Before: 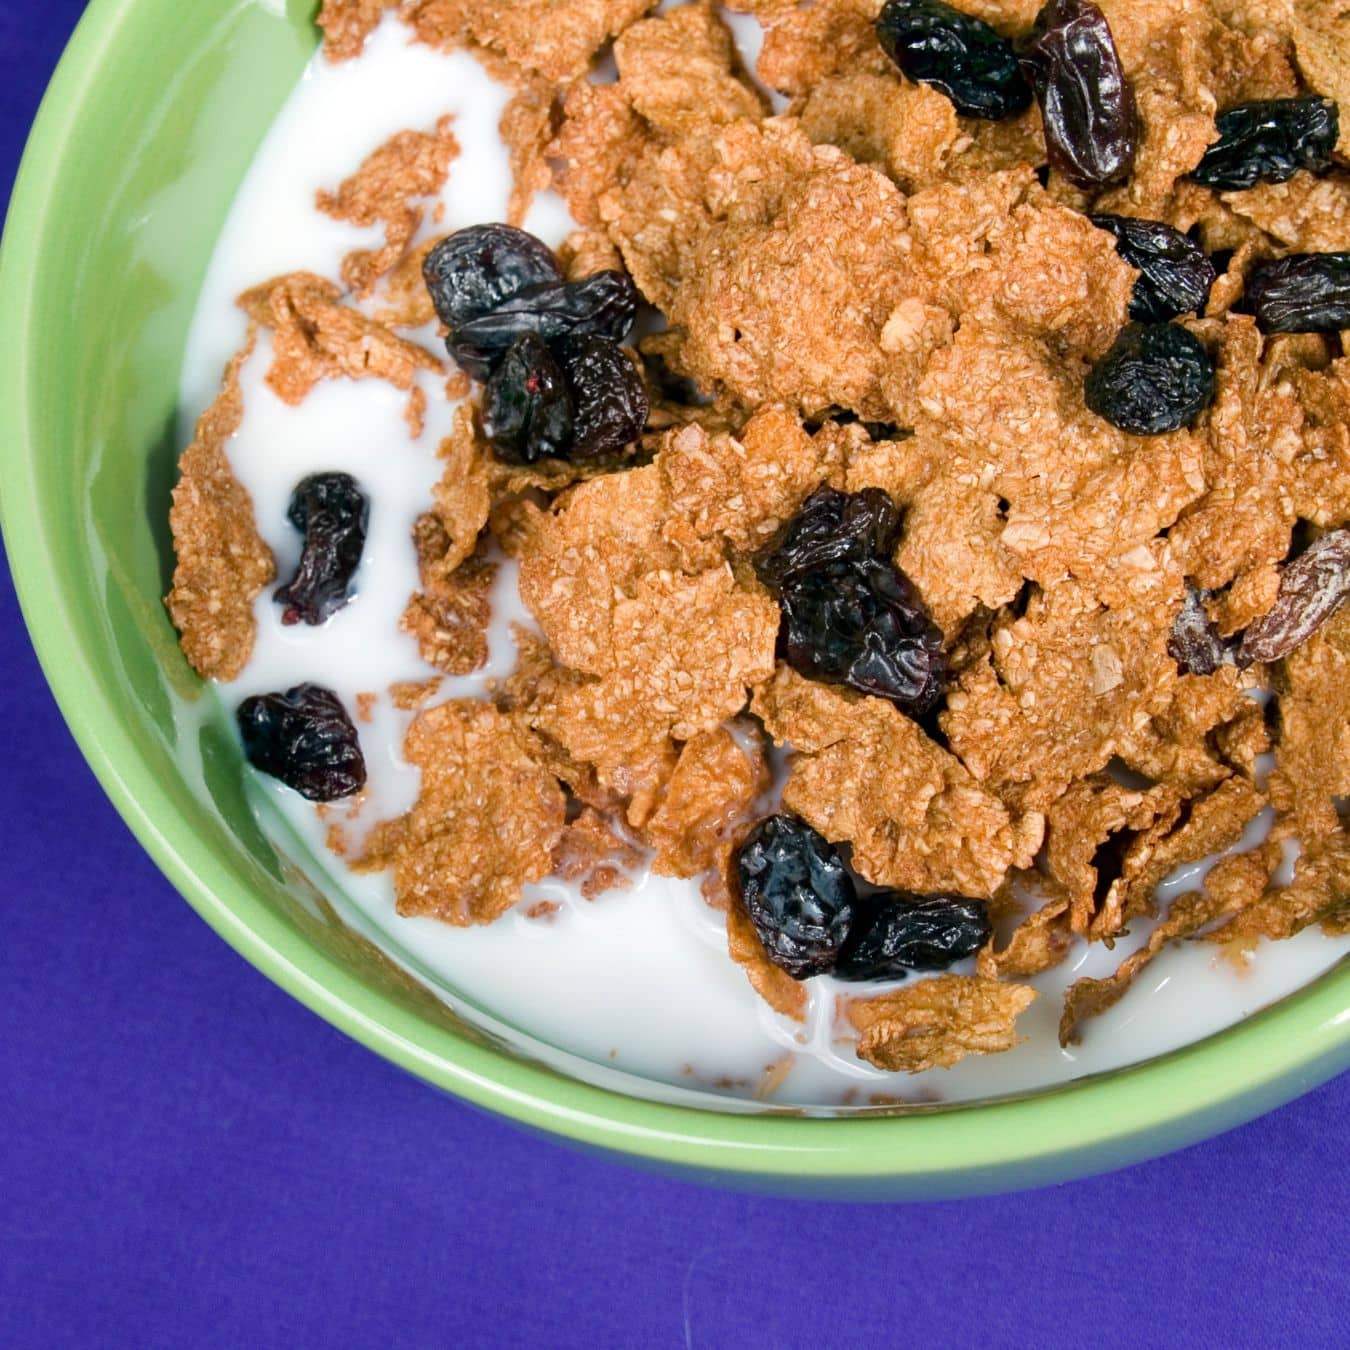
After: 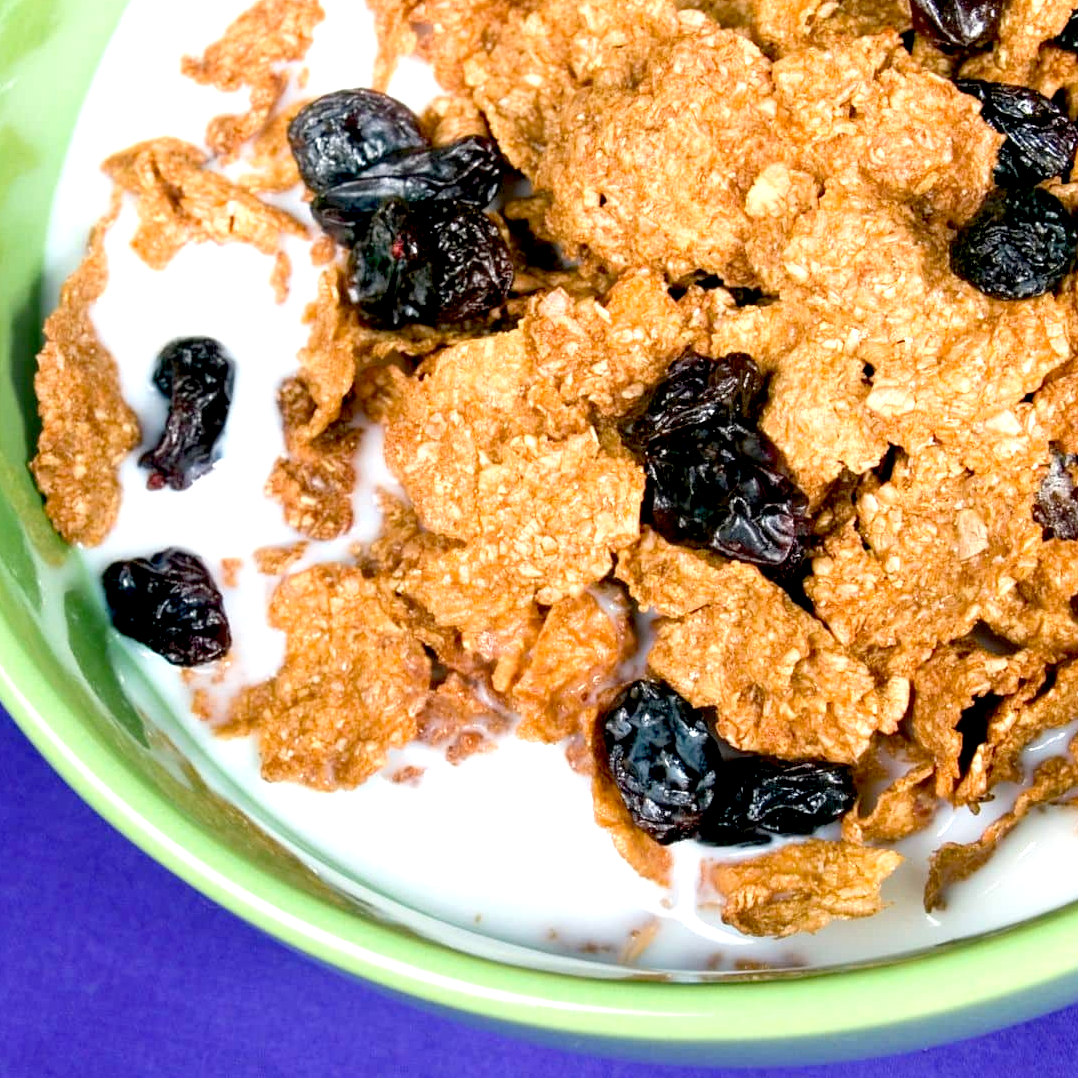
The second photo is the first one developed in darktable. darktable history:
crop and rotate: left 10.071%, top 10.071%, right 10.02%, bottom 10.02%
exposure: black level correction 0.012, exposure 0.7 EV, compensate exposure bias true, compensate highlight preservation false
